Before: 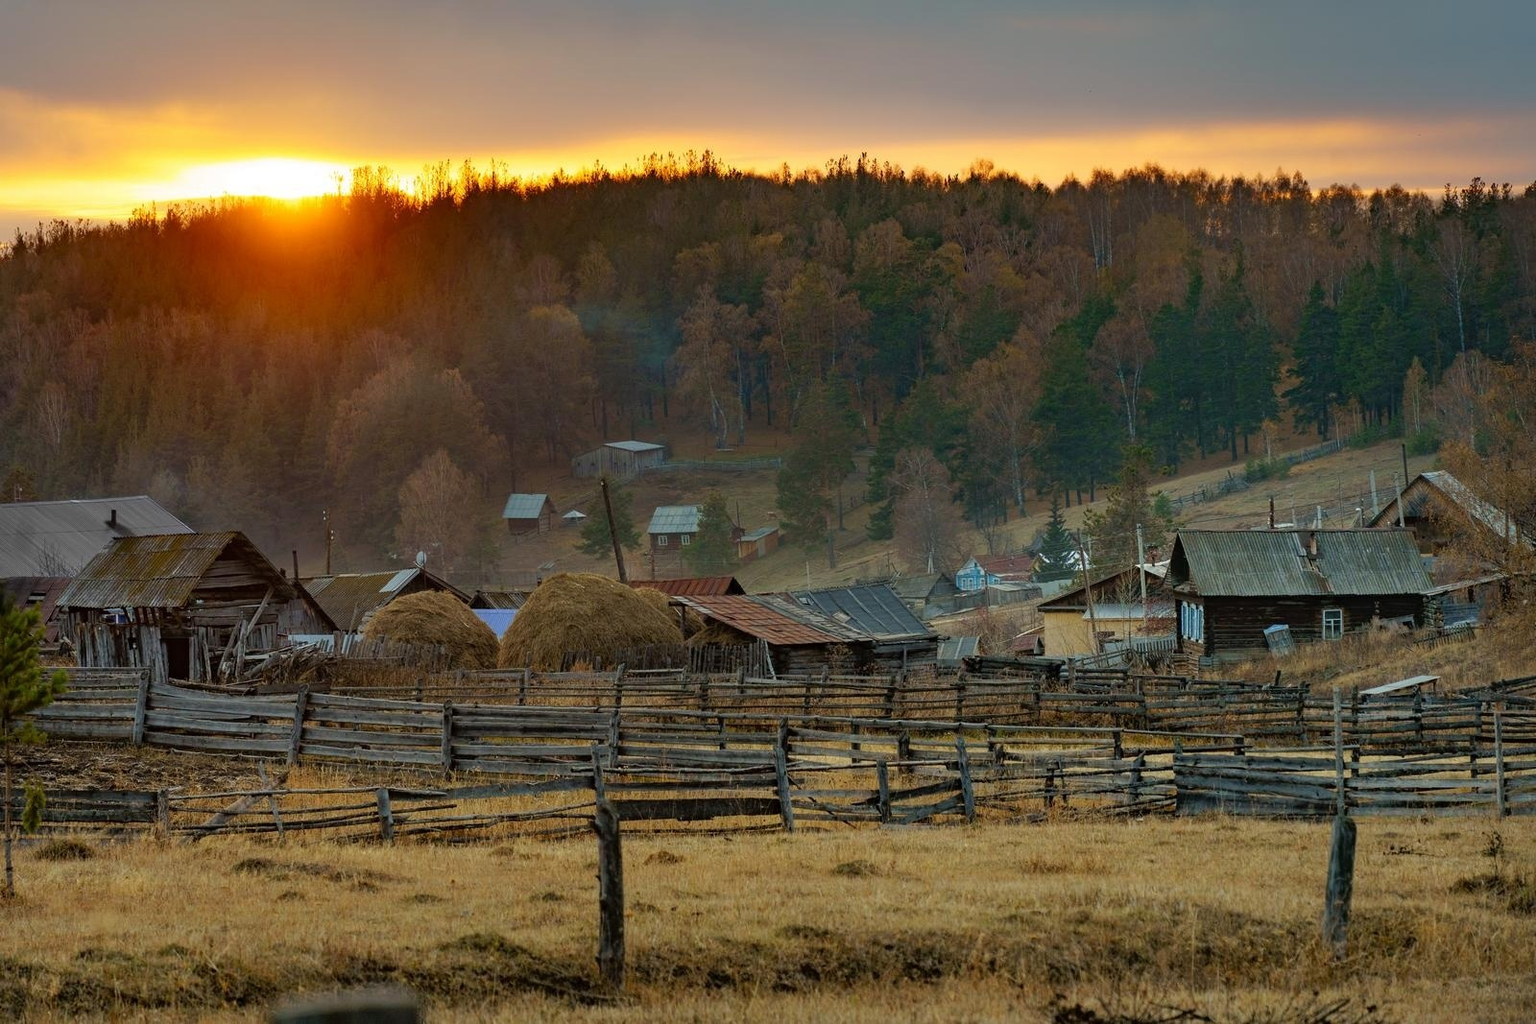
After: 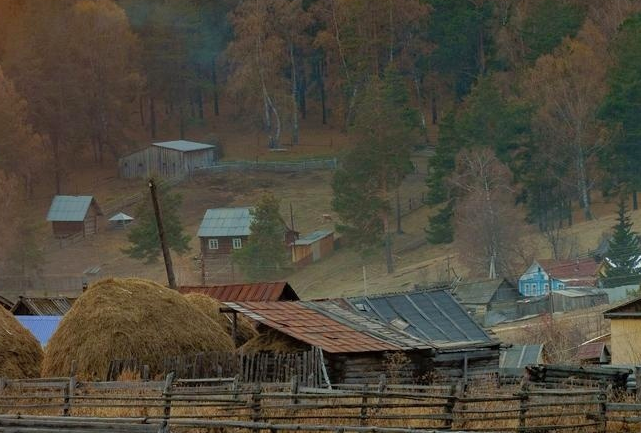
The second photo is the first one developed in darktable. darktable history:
shadows and highlights: shadows 43.36, highlights 6.84
crop: left 29.857%, top 29.9%, right 30.025%, bottom 29.447%
